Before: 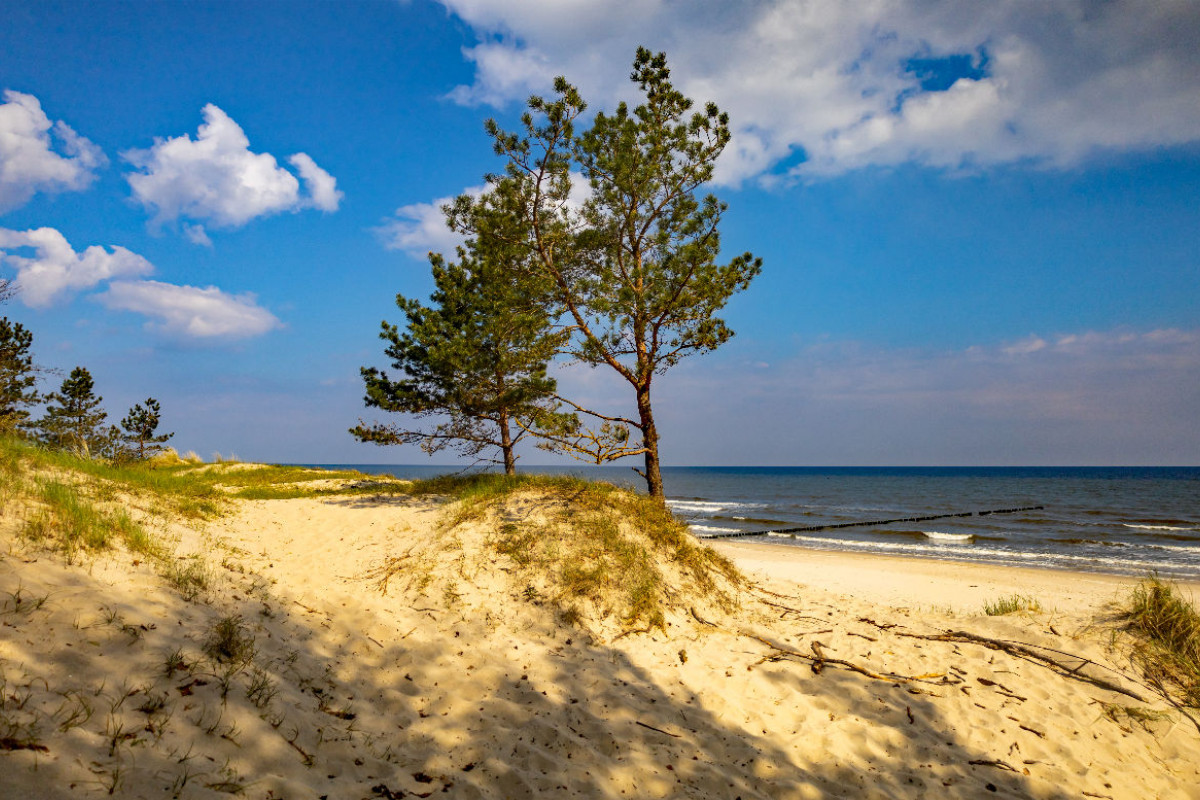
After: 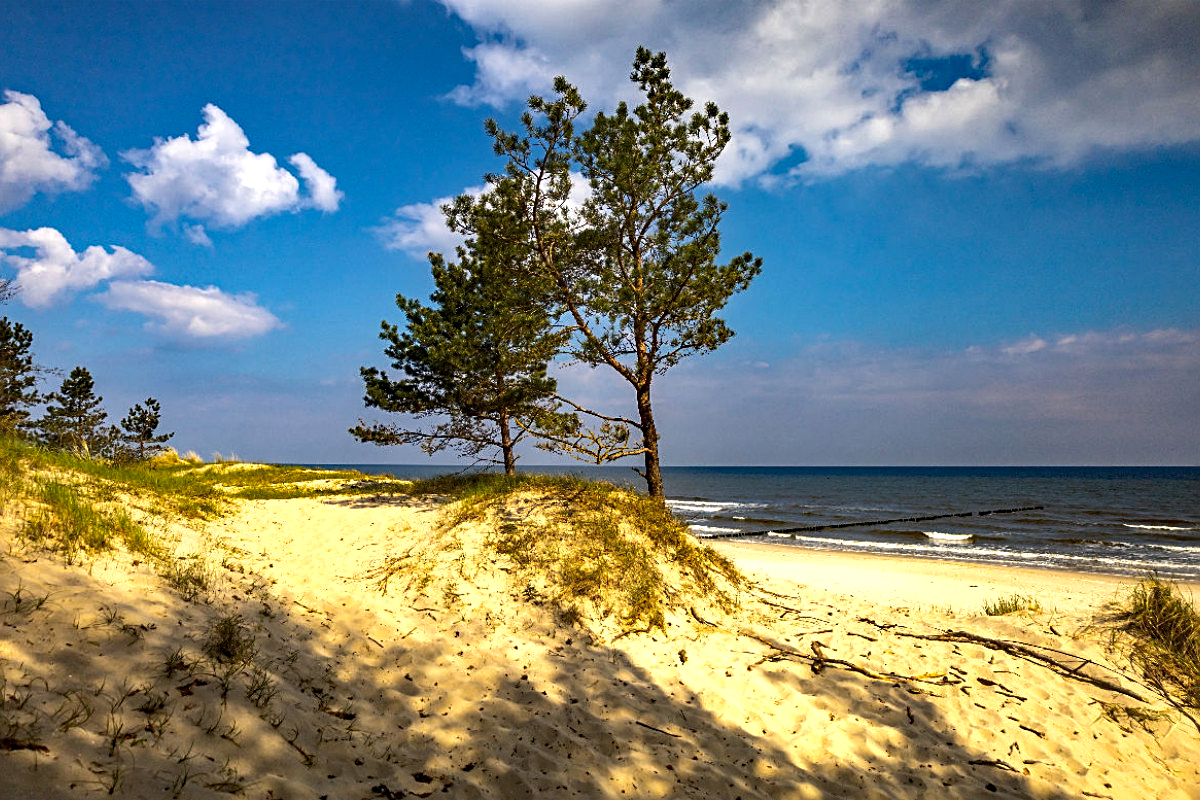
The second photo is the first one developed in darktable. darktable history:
color balance rgb: shadows lift › hue 86.29°, perceptual saturation grading › global saturation 0.734%, perceptual brilliance grading › highlights 14.402%, perceptual brilliance grading › mid-tones -5.035%, perceptual brilliance grading › shadows -27.126%, global vibrance 18.184%
sharpen: on, module defaults
